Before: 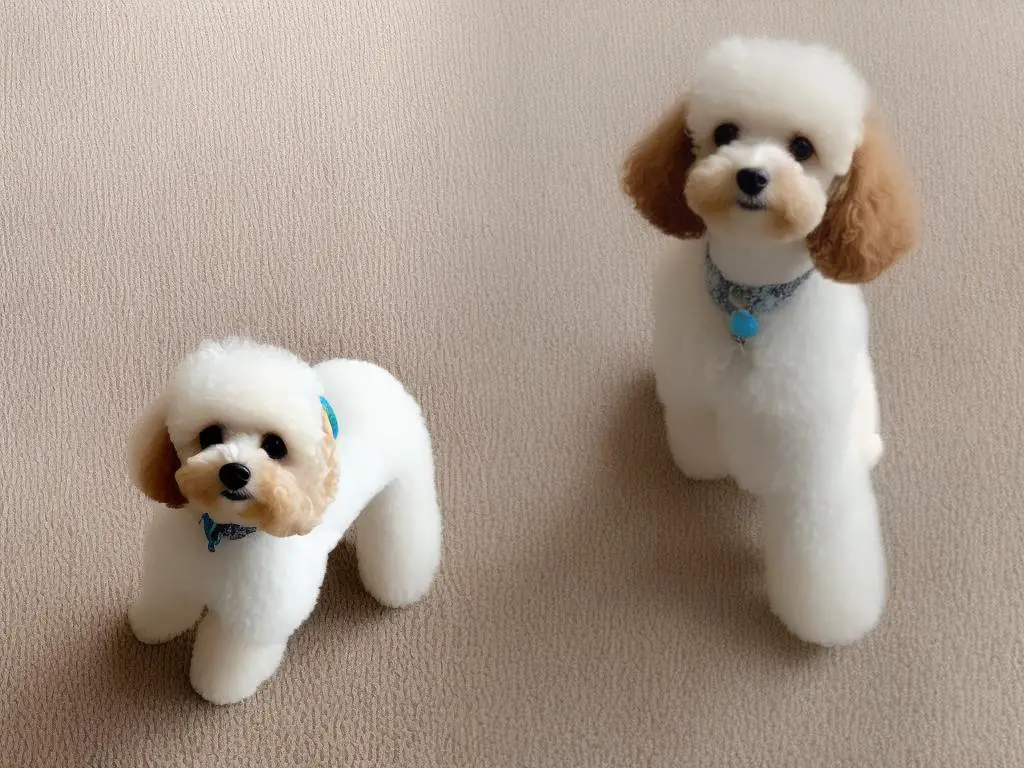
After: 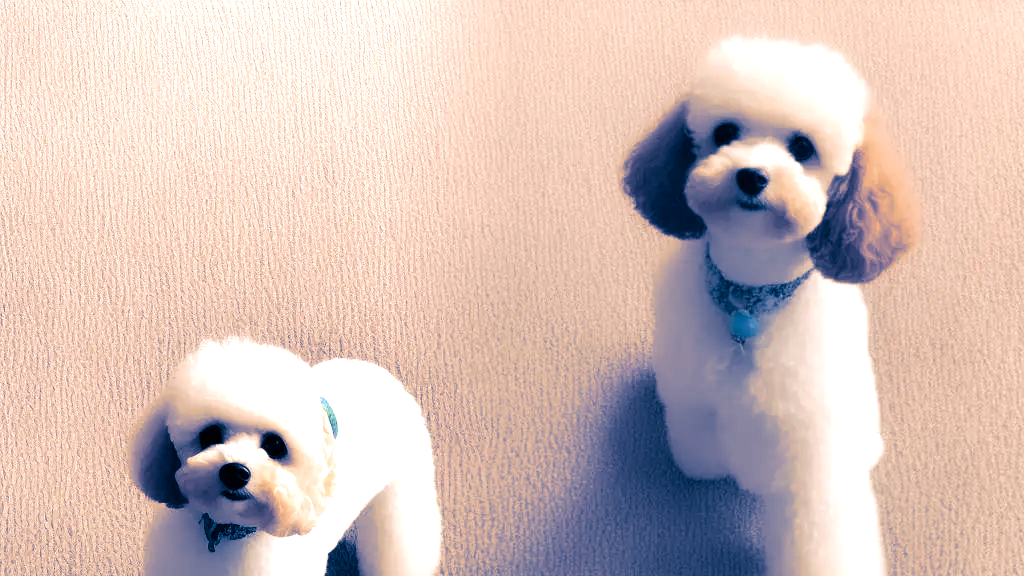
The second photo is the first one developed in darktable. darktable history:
crop: bottom 24.988%
exposure: black level correction 0, exposure 0.7 EV, compensate exposure bias true, compensate highlight preservation false
split-toning: shadows › hue 226.8°, shadows › saturation 1, highlights › saturation 0, balance -61.41
color correction: highlights a* 10.21, highlights b* 9.79, shadows a* 8.61, shadows b* 7.88, saturation 0.8
